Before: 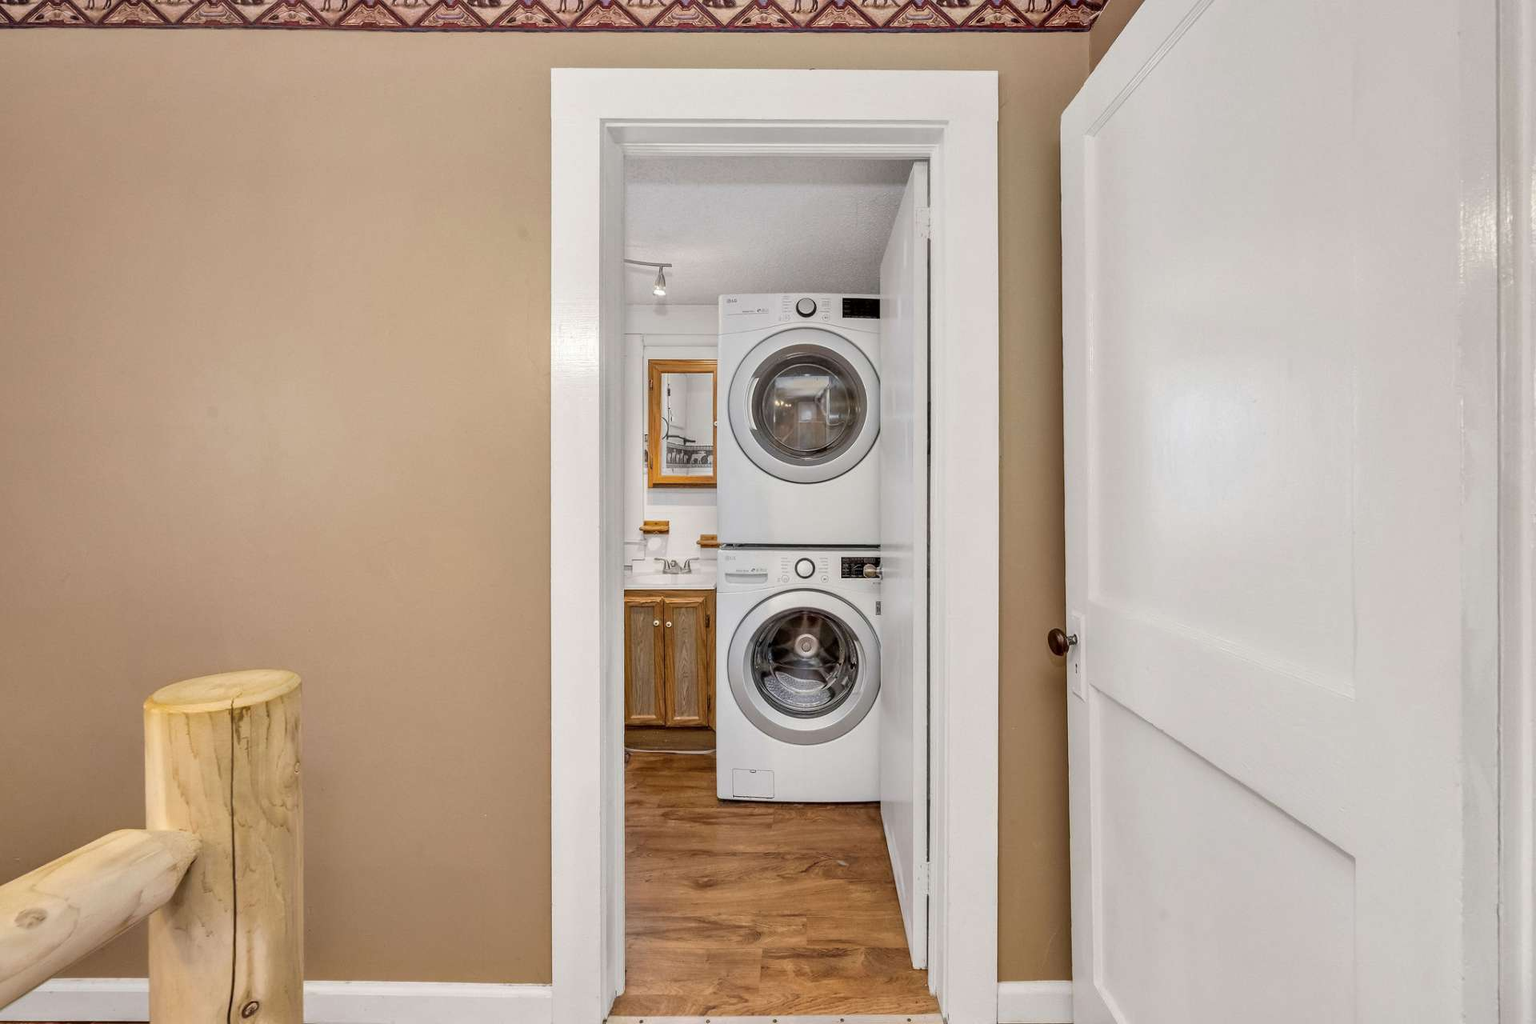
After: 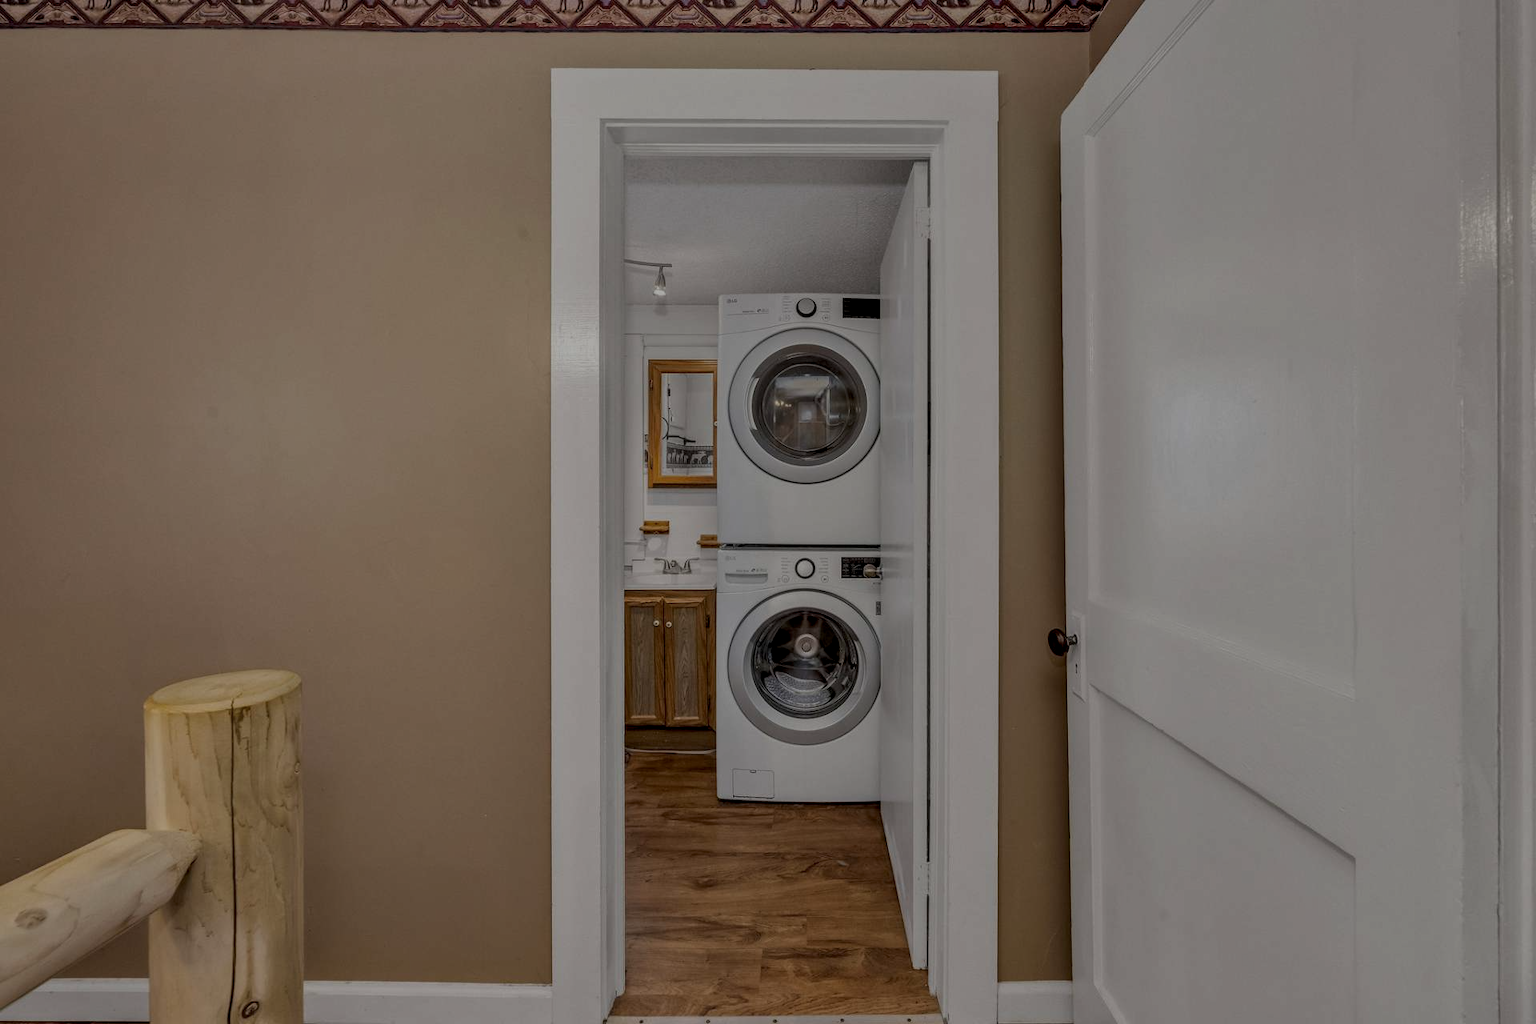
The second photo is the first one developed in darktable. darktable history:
exposure: exposure -1.468 EV, compensate highlight preservation false
local contrast: on, module defaults
